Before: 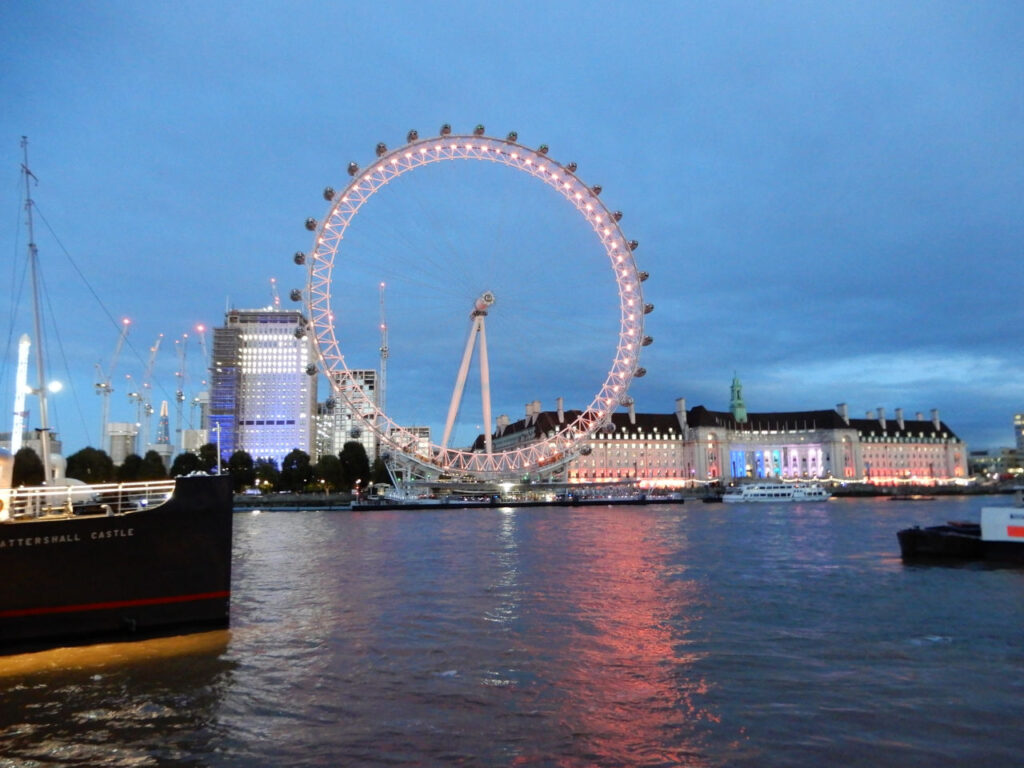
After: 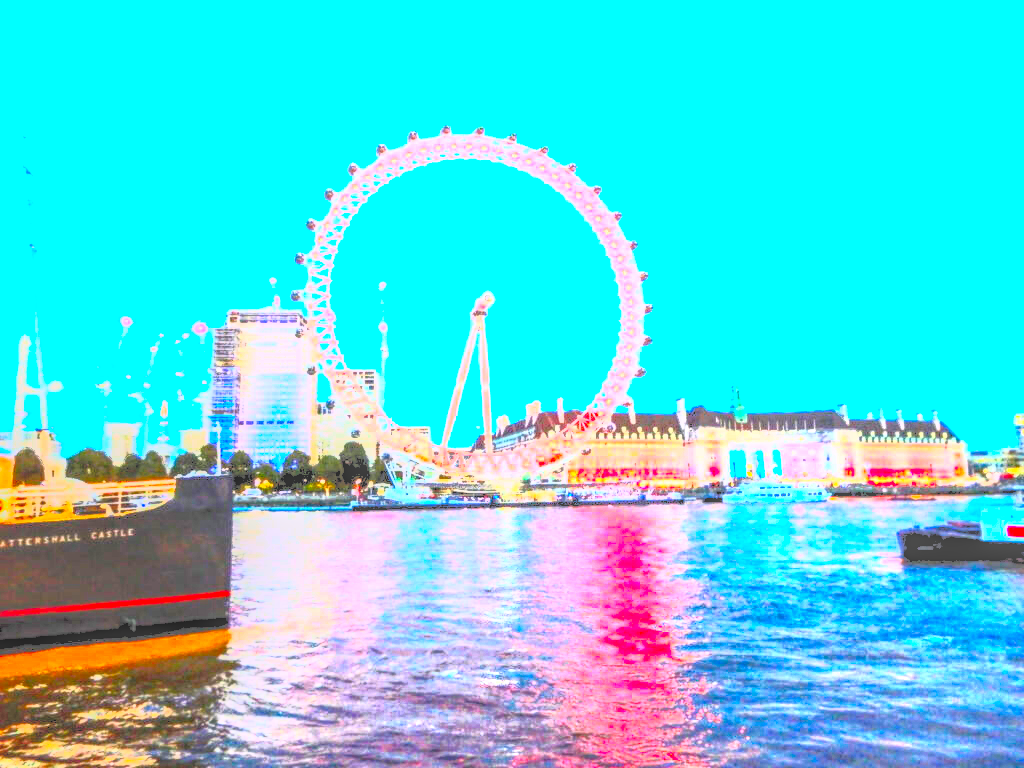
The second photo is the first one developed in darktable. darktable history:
exposure: black level correction 0, exposure 1.099 EV, compensate exposure bias true, compensate highlight preservation false
tone equalizer: -8 EV -0.73 EV, -7 EV -0.678 EV, -6 EV -0.614 EV, -5 EV -0.373 EV, -3 EV 0.389 EV, -2 EV 0.6 EV, -1 EV 0.695 EV, +0 EV 0.72 EV
contrast brightness saturation: contrast 0.989, brightness 0.998, saturation 0.991
local contrast: highlights 20%, shadows 28%, detail 200%, midtone range 0.2
shadows and highlights: highlights color adjustment 0.196%
color correction: highlights b* -0.022, saturation 1.1
color balance rgb: shadows lift › chroma 0.725%, shadows lift › hue 110.05°, highlights gain › chroma 0.562%, highlights gain › hue 56.53°, perceptual saturation grading › global saturation 25.255%, global vibrance 9.307%
contrast equalizer: y [[0.513, 0.565, 0.608, 0.562, 0.512, 0.5], [0.5 ×6], [0.5, 0.5, 0.5, 0.528, 0.598, 0.658], [0 ×6], [0 ×6]]
